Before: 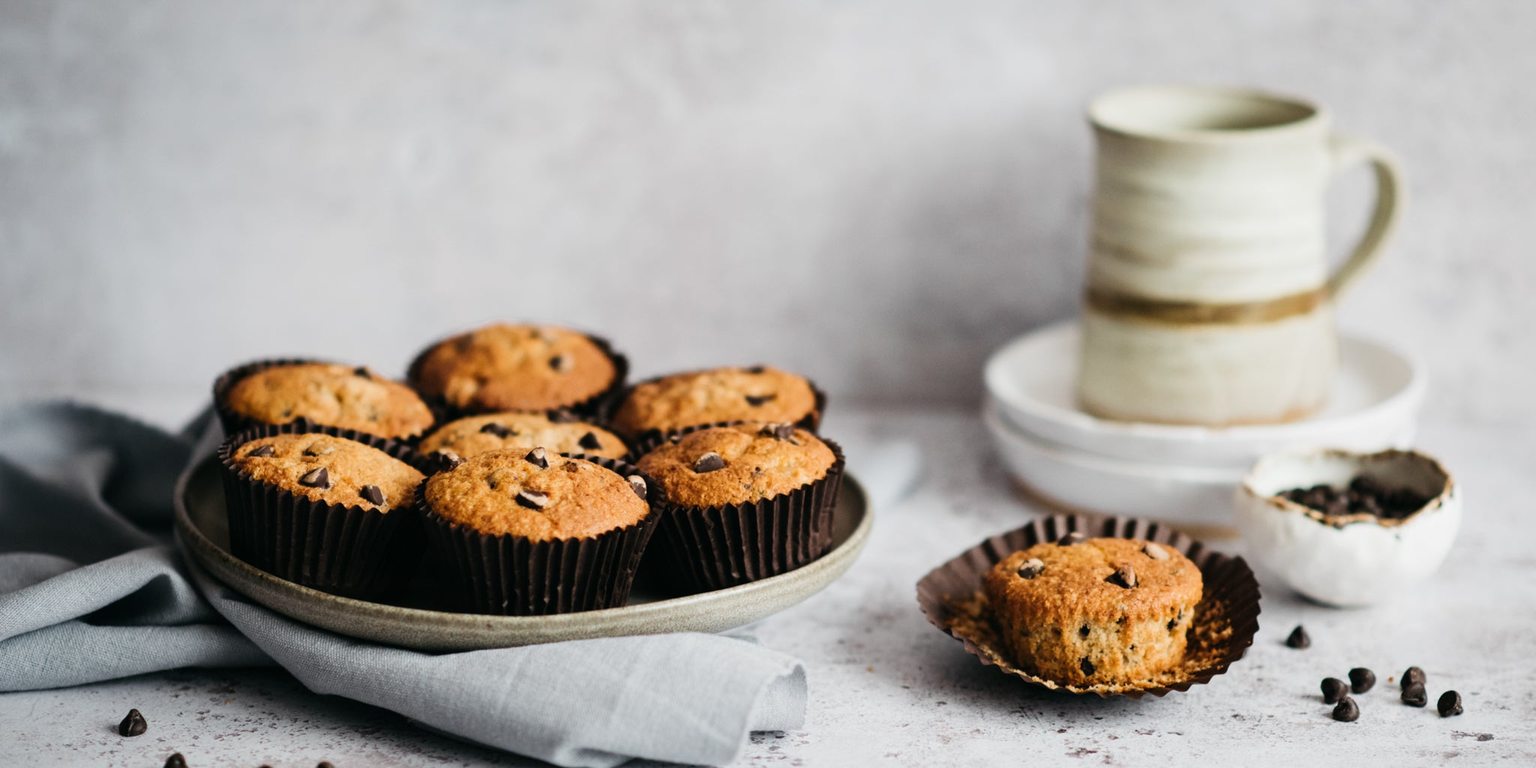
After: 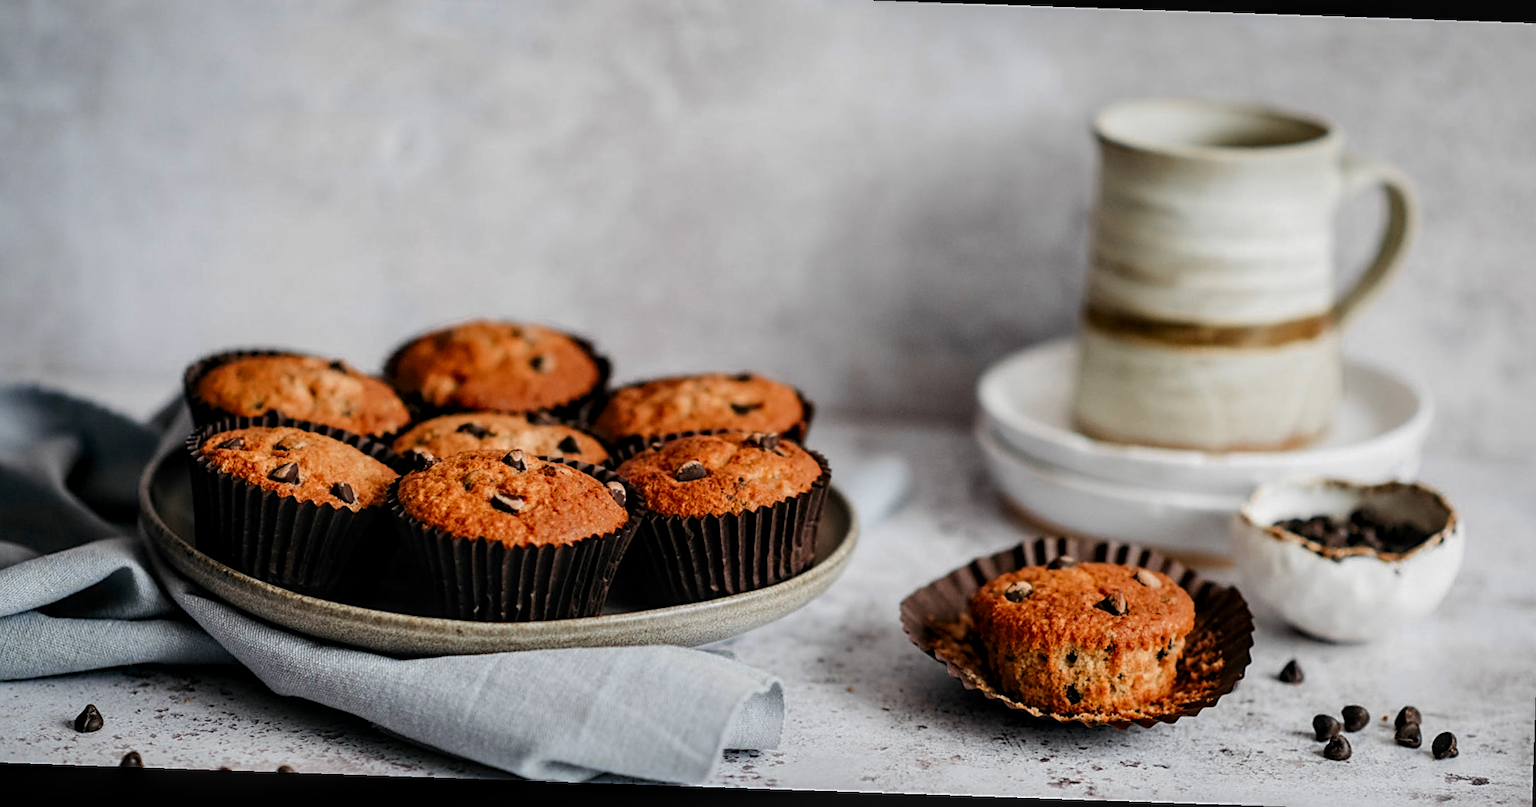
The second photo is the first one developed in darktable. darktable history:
crop and rotate: angle -1.97°, left 3.089%, top 3.632%, right 1.356%, bottom 0.692%
exposure: compensate highlight preservation false
sharpen: on, module defaults
local contrast: highlights 34%, detail 135%
shadows and highlights: shadows 37.19, highlights -26.82, soften with gaussian
color zones: curves: ch0 [(0, 0.363) (0.128, 0.373) (0.25, 0.5) (0.402, 0.407) (0.521, 0.525) (0.63, 0.559) (0.729, 0.662) (0.867, 0.471)]; ch1 [(0, 0.515) (0.136, 0.618) (0.25, 0.5) (0.378, 0) (0.516, 0) (0.622, 0.593) (0.737, 0.819) (0.87, 0.593)]; ch2 [(0, 0.529) (0.128, 0.471) (0.282, 0.451) (0.386, 0.662) (0.516, 0.525) (0.633, 0.554) (0.75, 0.62) (0.875, 0.441)]
base curve: curves: ch0 [(0, 0) (0.74, 0.67) (1, 1)], preserve colors none
